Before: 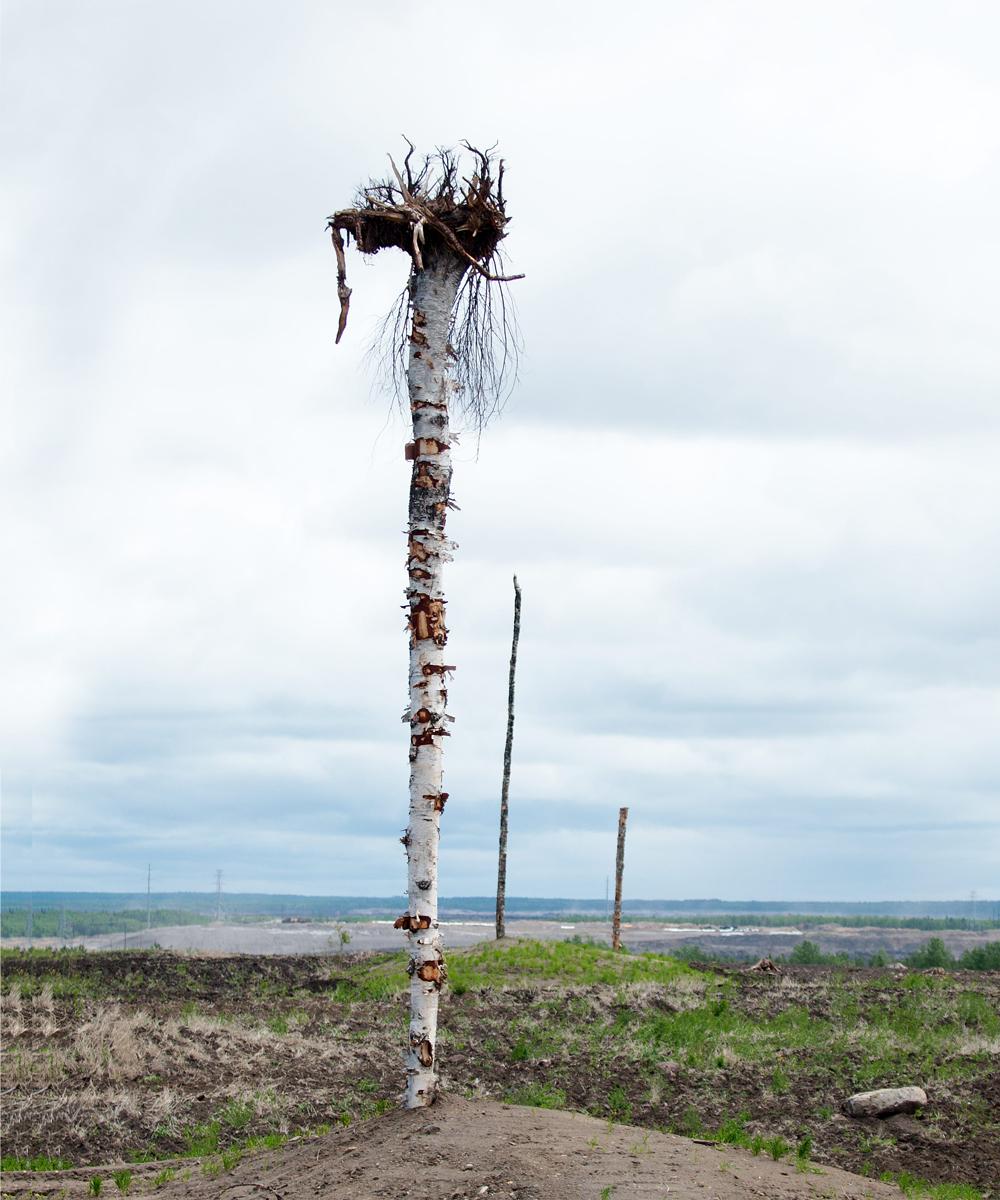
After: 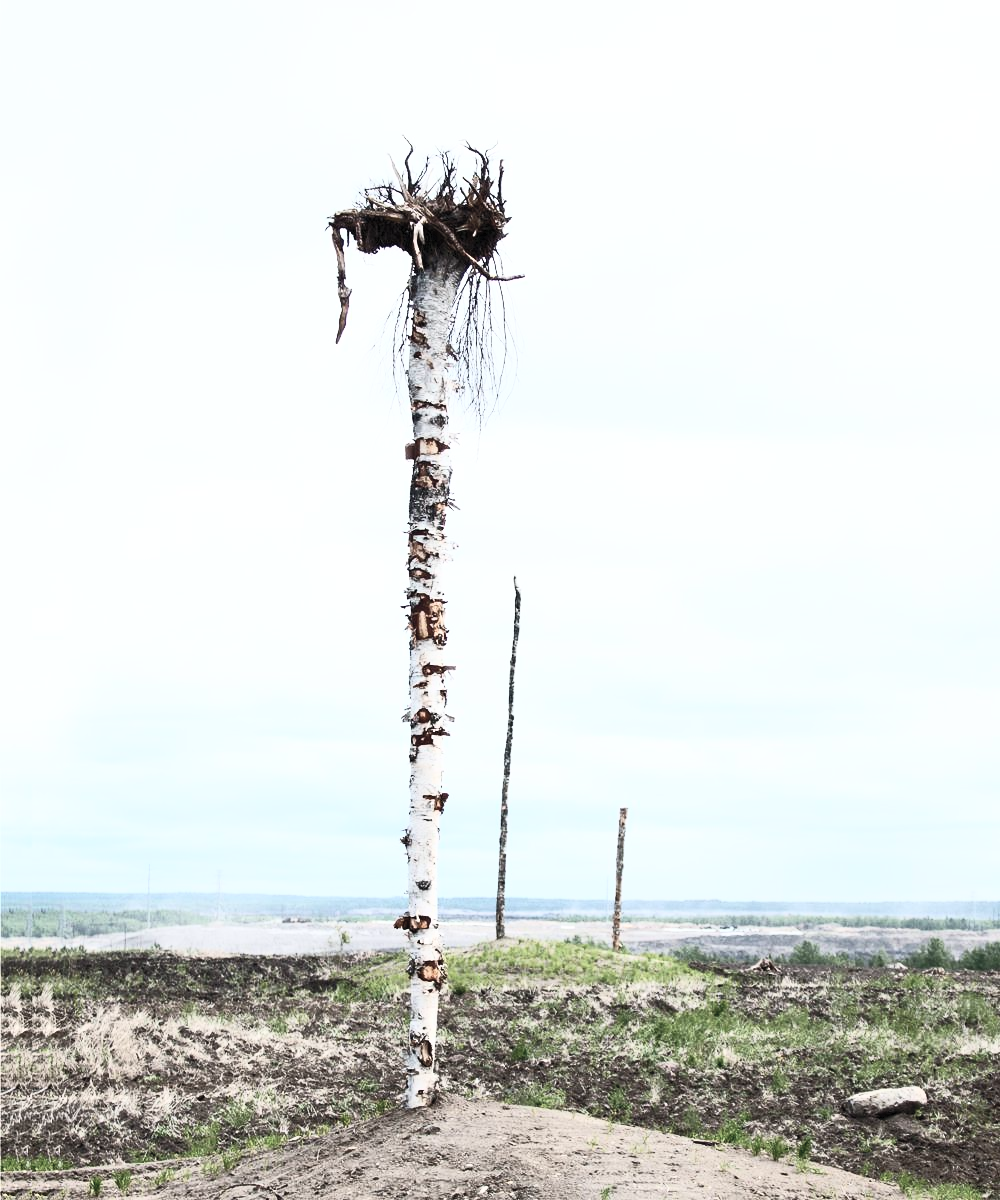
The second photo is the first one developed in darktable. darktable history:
base curve: curves: ch0 [(0, 0) (0.989, 0.992)], preserve colors none
contrast brightness saturation: contrast 0.57, brightness 0.57, saturation -0.34
